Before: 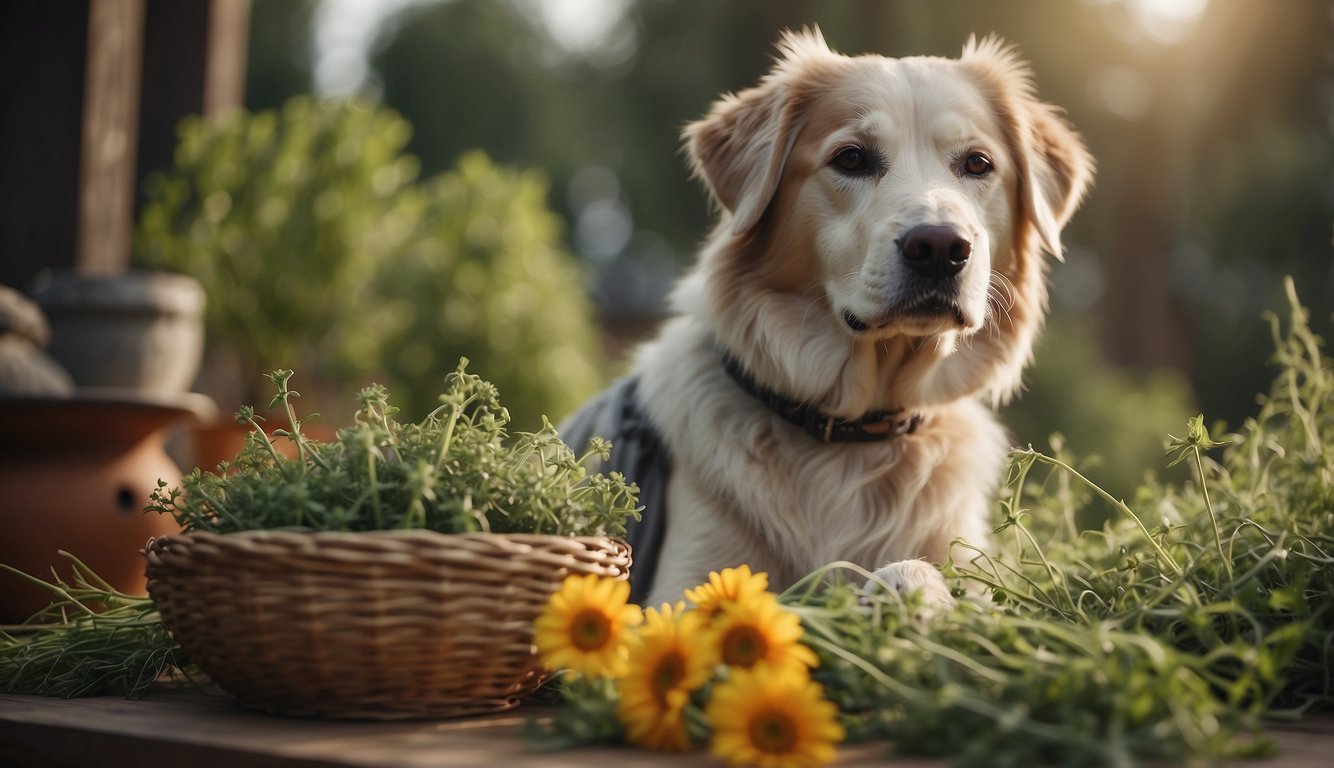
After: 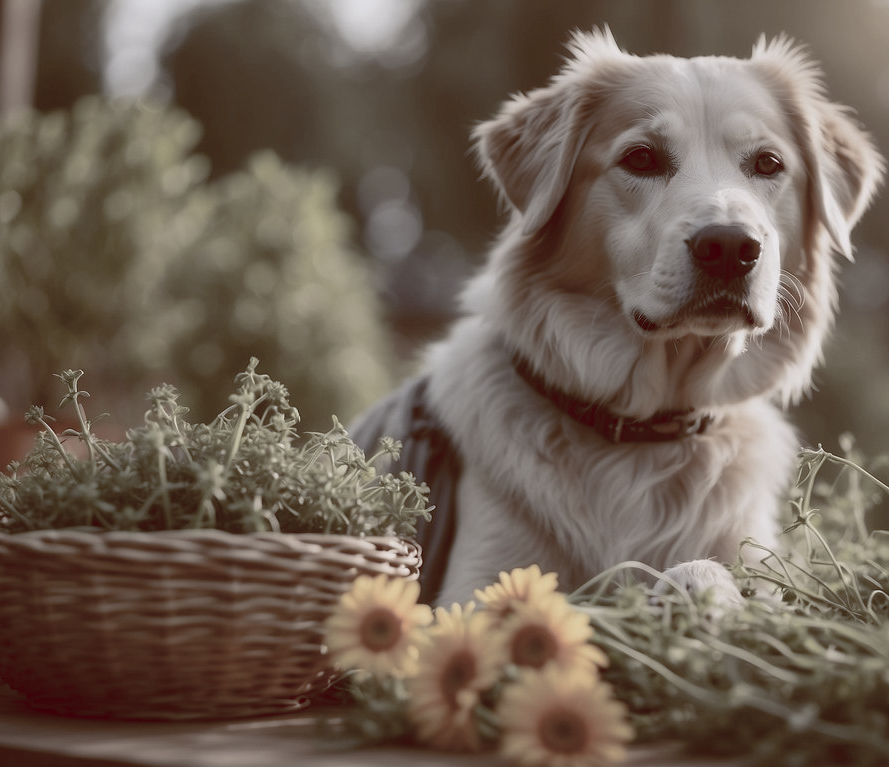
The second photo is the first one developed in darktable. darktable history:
white balance: red 0.954, blue 1.079
color balance rgb: shadows lift › luminance 1%, shadows lift › chroma 0.2%, shadows lift › hue 20°, power › luminance 1%, power › chroma 0.4%, power › hue 34°, highlights gain › luminance 0.8%, highlights gain › chroma 0.4%, highlights gain › hue 44°, global offset › chroma 0.4%, global offset › hue 34°, white fulcrum 0.08 EV, linear chroma grading › shadows -7%, linear chroma grading › highlights -7%, linear chroma grading › global chroma -10%, linear chroma grading › mid-tones -8%, perceptual saturation grading › global saturation -28%, perceptual saturation grading › highlights -20%, perceptual saturation grading › mid-tones -24%, perceptual saturation grading › shadows -24%, perceptual brilliance grading › global brilliance -1%, perceptual brilliance grading › highlights -1%, perceptual brilliance grading › mid-tones -1%, perceptual brilliance grading › shadows -1%, global vibrance -17%, contrast -6%
crop and rotate: left 15.754%, right 17.579%
